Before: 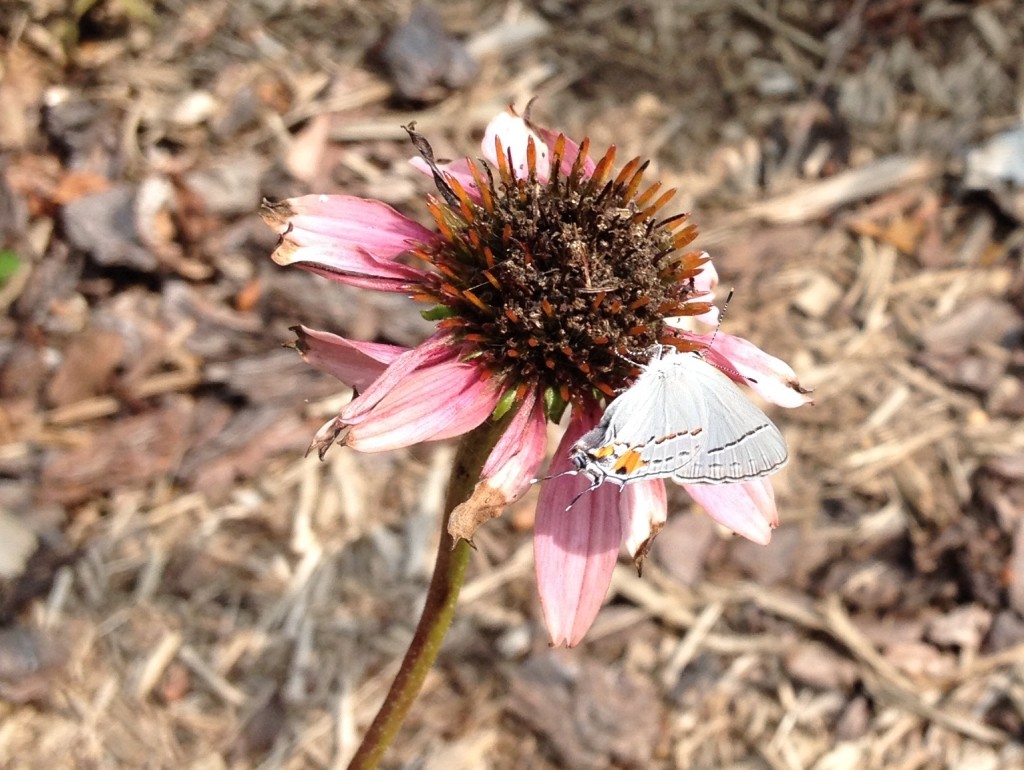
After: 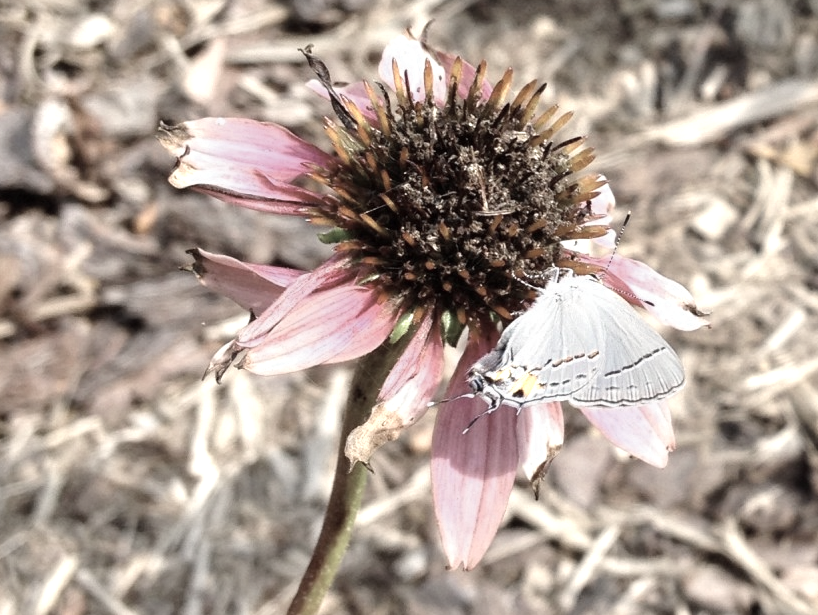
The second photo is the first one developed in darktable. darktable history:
crop and rotate: left 10.071%, top 10.071%, right 10.02%, bottom 10.02%
color zones: curves: ch0 [(0.25, 0.667) (0.758, 0.368)]; ch1 [(0.215, 0.245) (0.761, 0.373)]; ch2 [(0.247, 0.554) (0.761, 0.436)]
